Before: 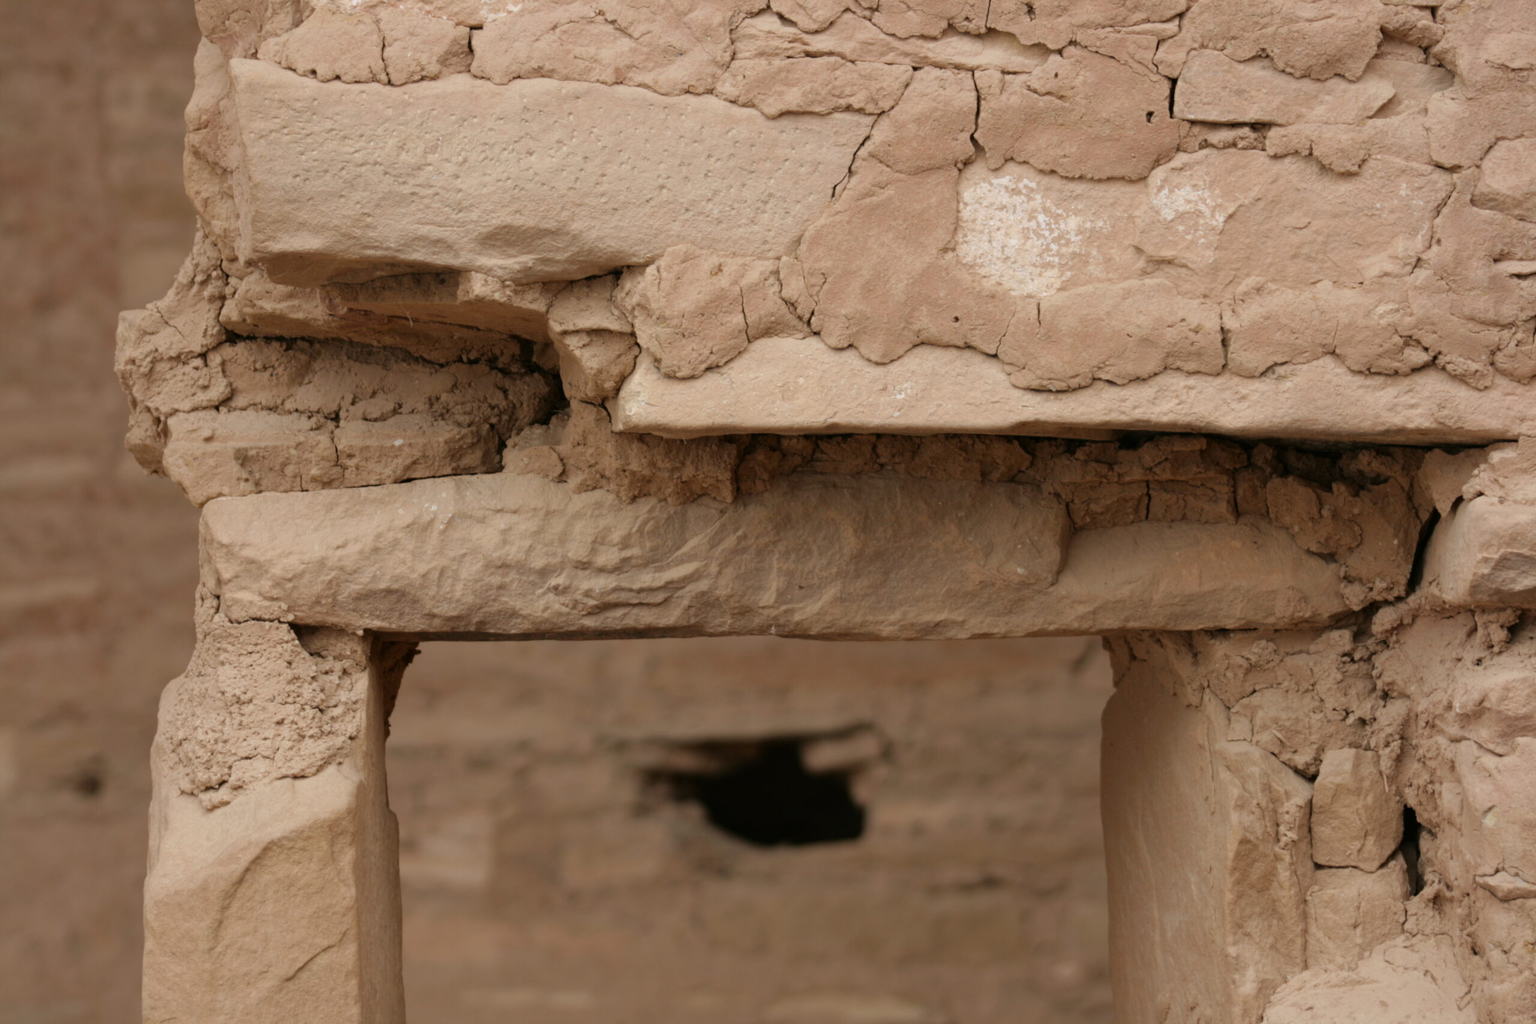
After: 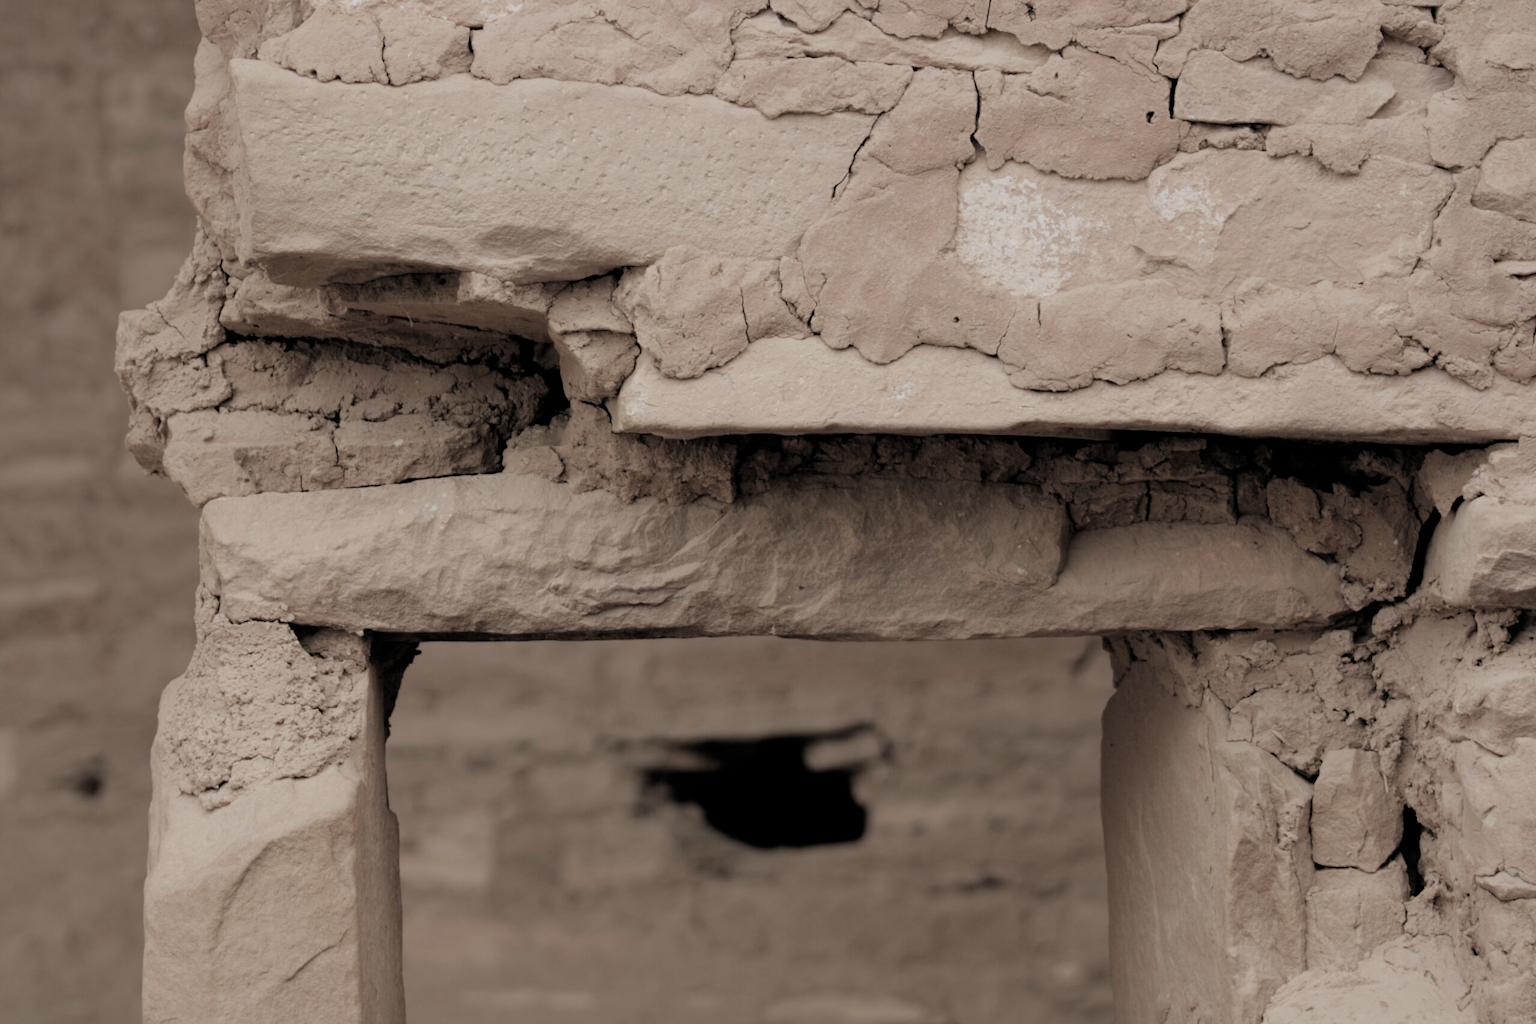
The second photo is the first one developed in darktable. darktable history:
filmic rgb: black relative exposure -5.08 EV, white relative exposure 3.99 EV, hardness 2.91, contrast 1.1, highlights saturation mix -20.1%, color science v4 (2020)
